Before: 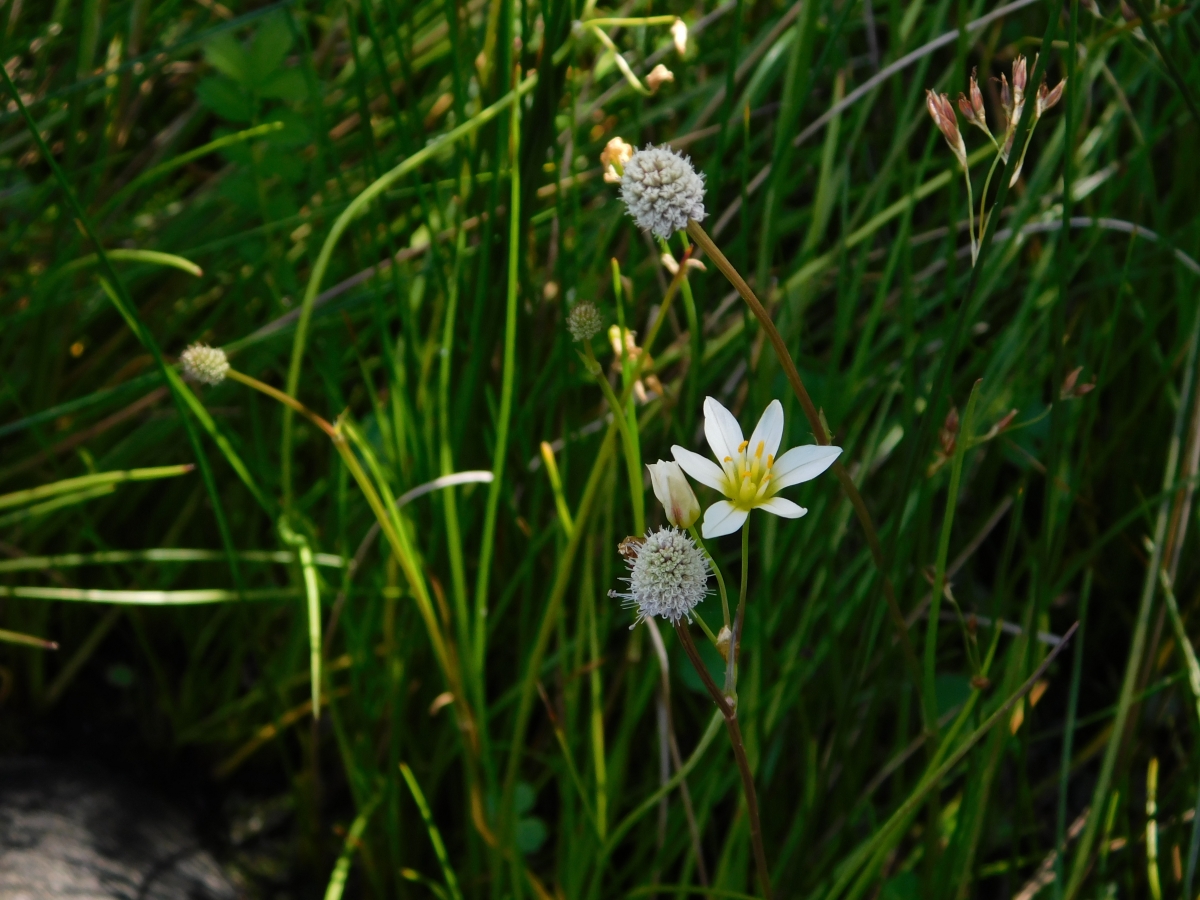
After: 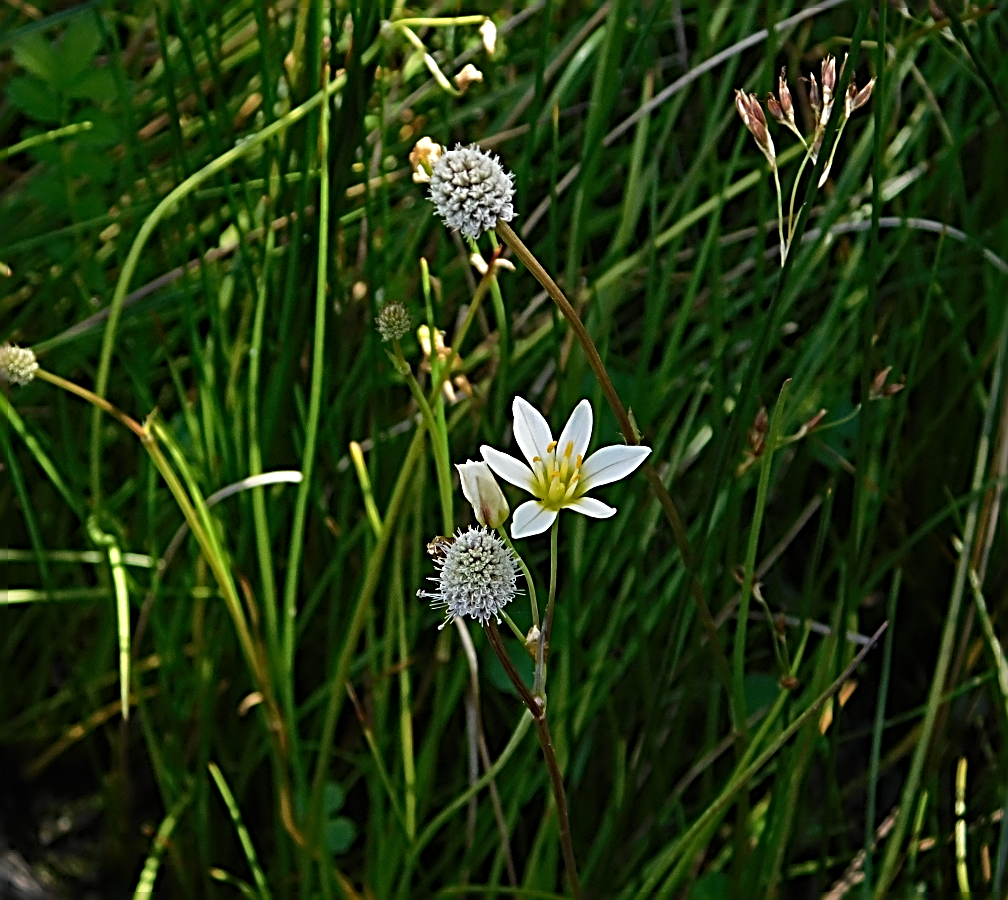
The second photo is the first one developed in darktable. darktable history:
sharpen: radius 3.14, amount 1.735
crop: left 15.936%
